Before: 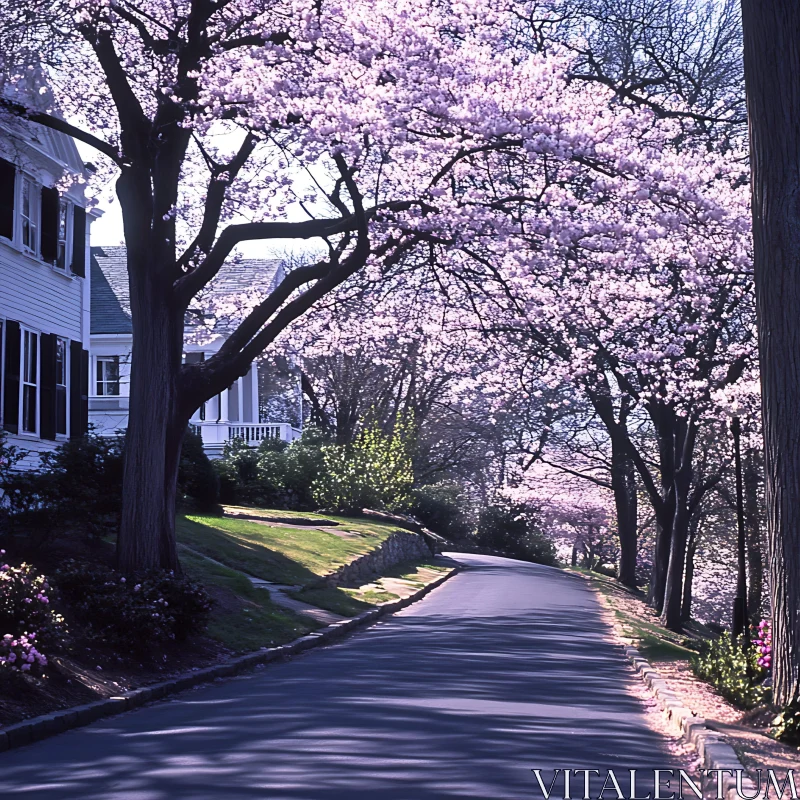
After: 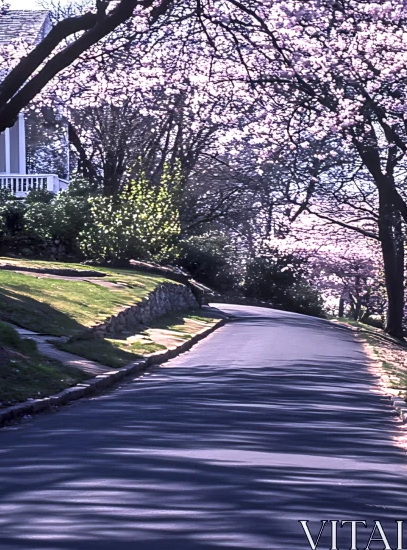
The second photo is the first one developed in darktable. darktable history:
crop and rotate: left 29.227%, top 31.195%, right 19.814%
tone equalizer: -8 EV -0.581 EV
local contrast: detail 144%
